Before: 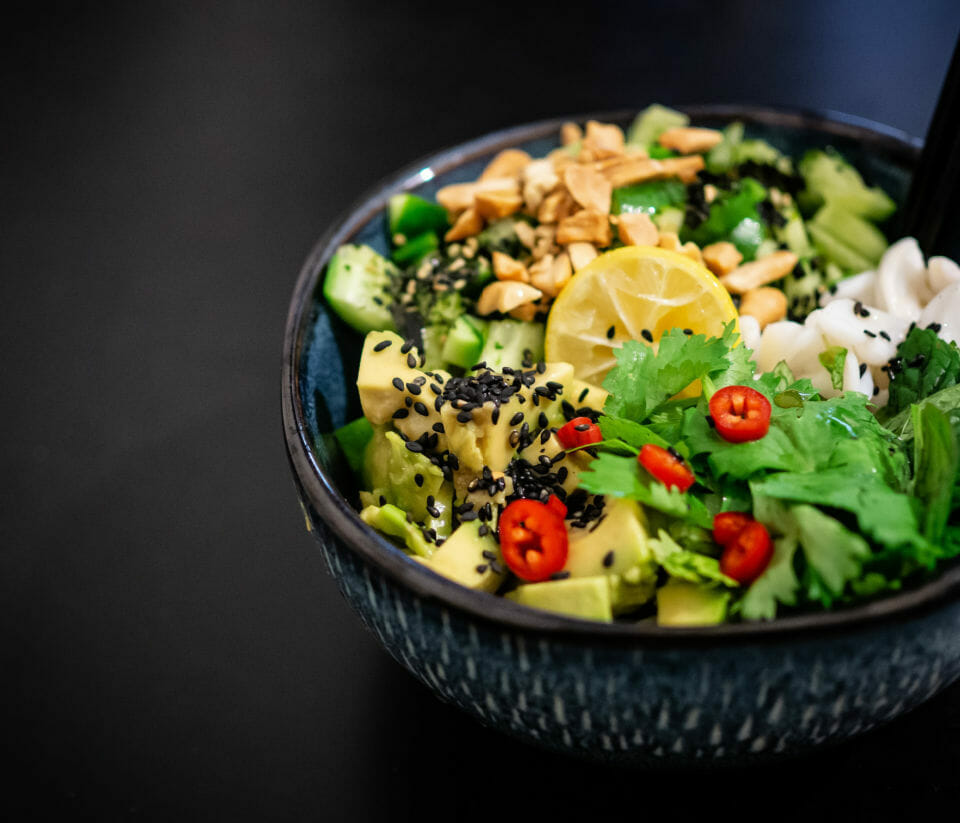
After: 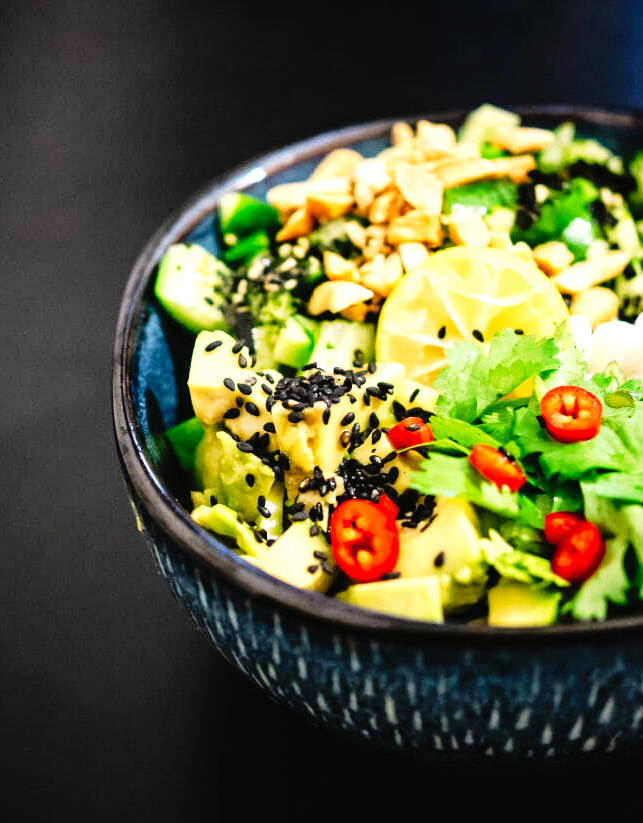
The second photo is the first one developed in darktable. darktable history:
tone curve: curves: ch0 [(0, 0.014) (0.17, 0.099) (0.398, 0.423) (0.725, 0.828) (0.872, 0.918) (1, 0.981)]; ch1 [(0, 0) (0.402, 0.36) (0.489, 0.491) (0.5, 0.503) (0.515, 0.52) (0.545, 0.572) (0.615, 0.662) (0.701, 0.725) (1, 1)]; ch2 [(0, 0) (0.42, 0.458) (0.485, 0.499) (0.503, 0.503) (0.531, 0.542) (0.561, 0.594) (0.644, 0.694) (0.717, 0.753) (1, 0.991)], preserve colors none
exposure: black level correction 0, exposure 0.951 EV, compensate highlight preservation false
crop and rotate: left 17.668%, right 15.313%
